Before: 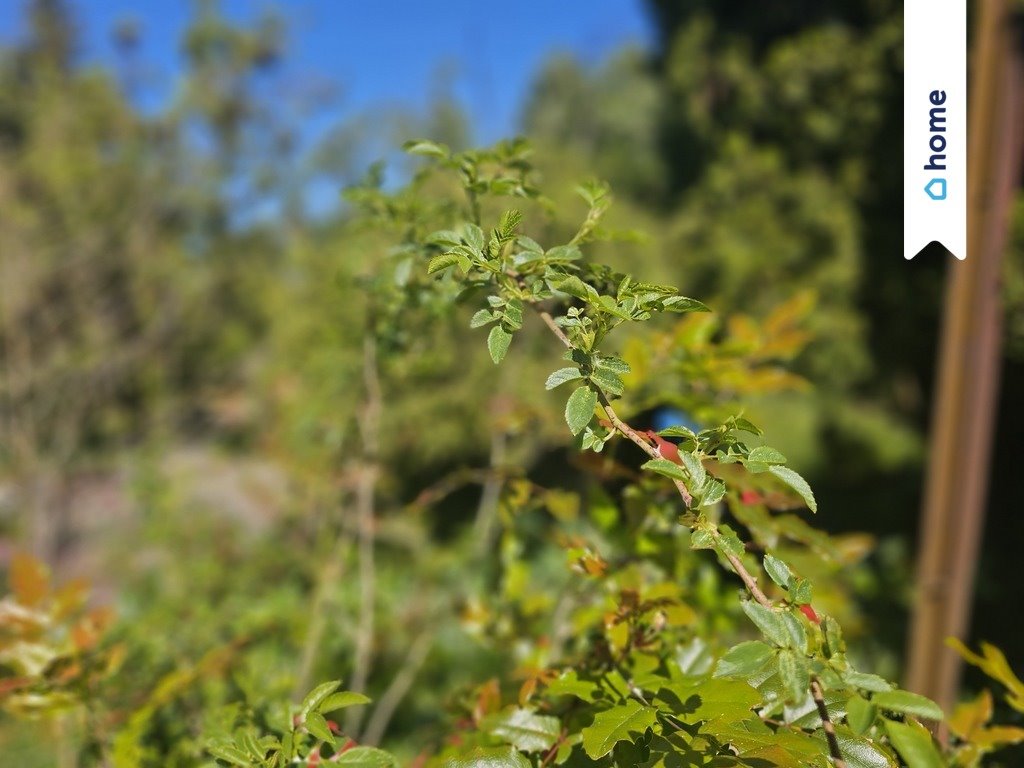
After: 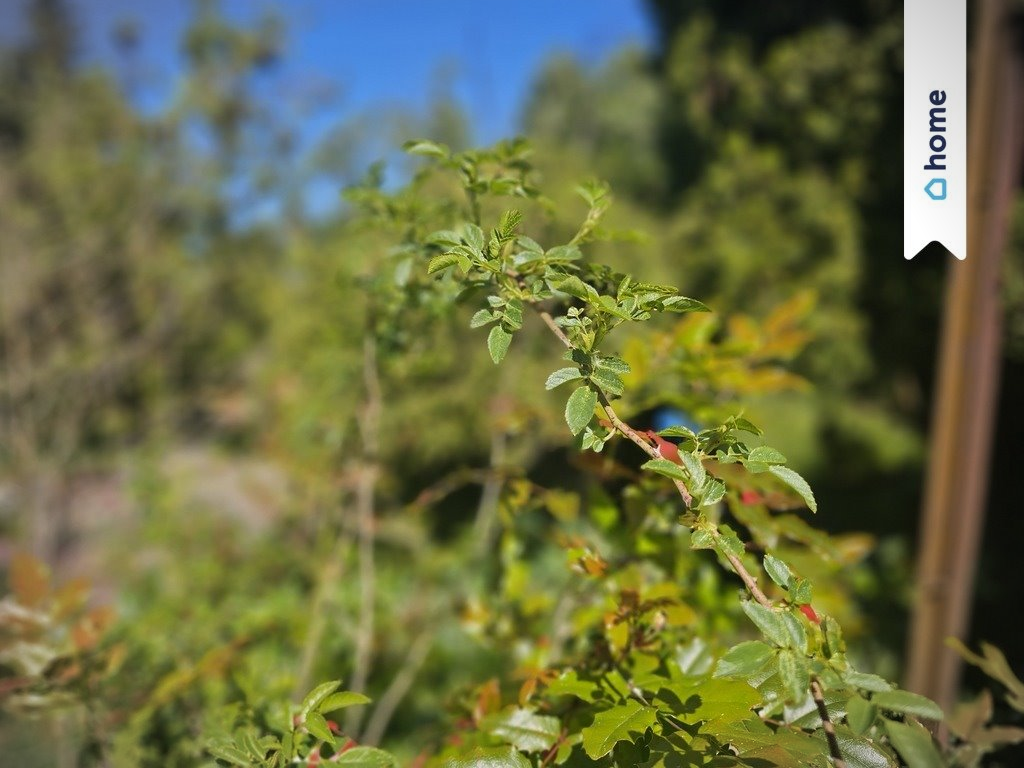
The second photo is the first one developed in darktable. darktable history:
vignetting: fall-off start 88.63%, fall-off radius 44.01%, center (-0.015, 0), width/height ratio 1.158
